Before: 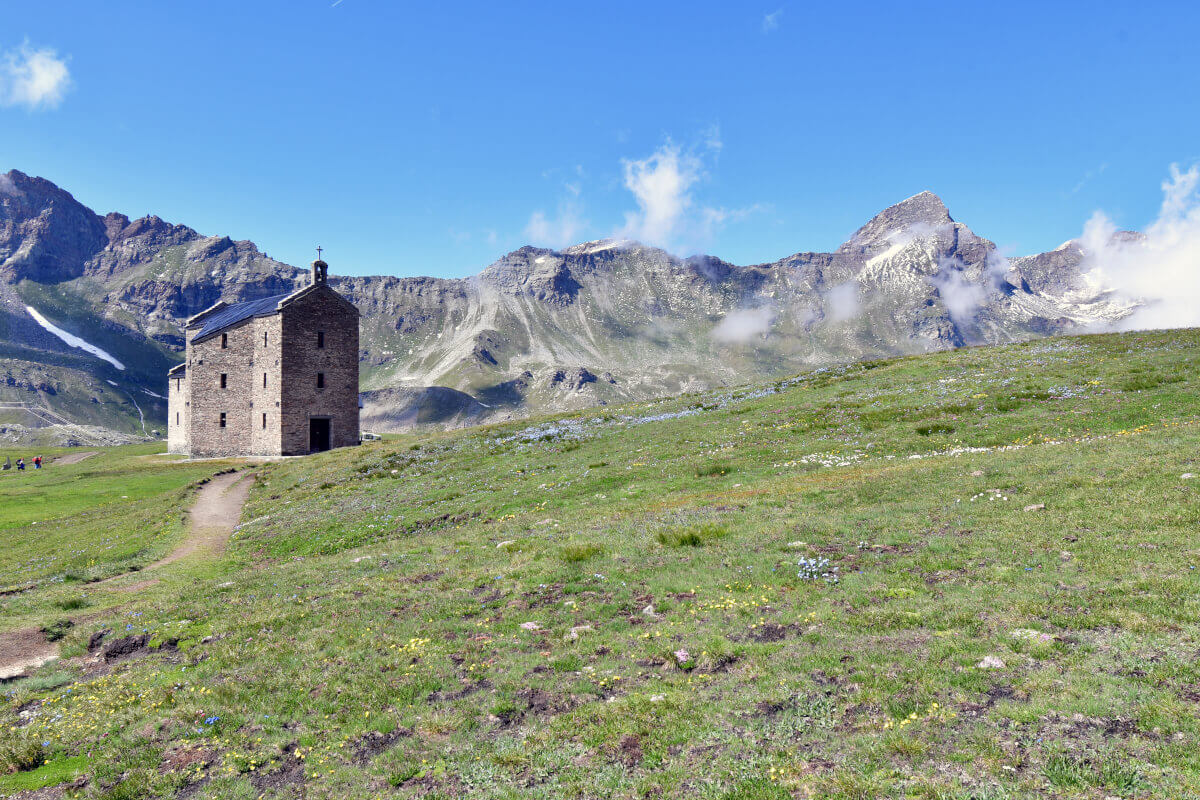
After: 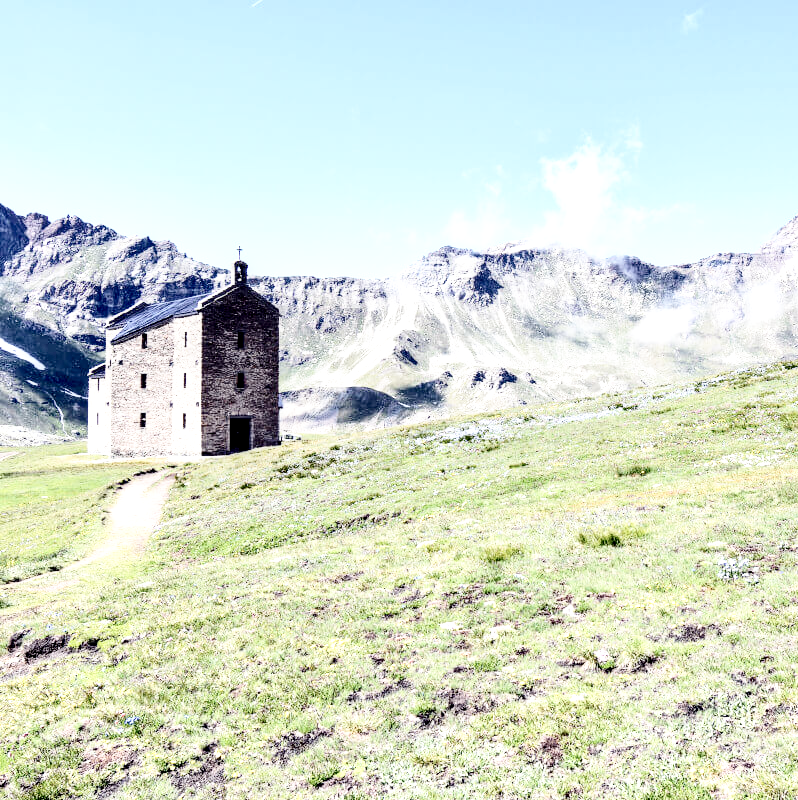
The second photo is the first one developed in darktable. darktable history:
tone equalizer: mask exposure compensation -0.496 EV
crop and rotate: left 6.691%, right 26.737%
base curve: curves: ch0 [(0, 0) (0.028, 0.03) (0.121, 0.232) (0.46, 0.748) (0.859, 0.968) (1, 1)], preserve colors none
contrast brightness saturation: contrast 0.252, saturation -0.316
local contrast: detail 135%, midtone range 0.745
exposure: exposure 0.497 EV, compensate highlight preservation false
